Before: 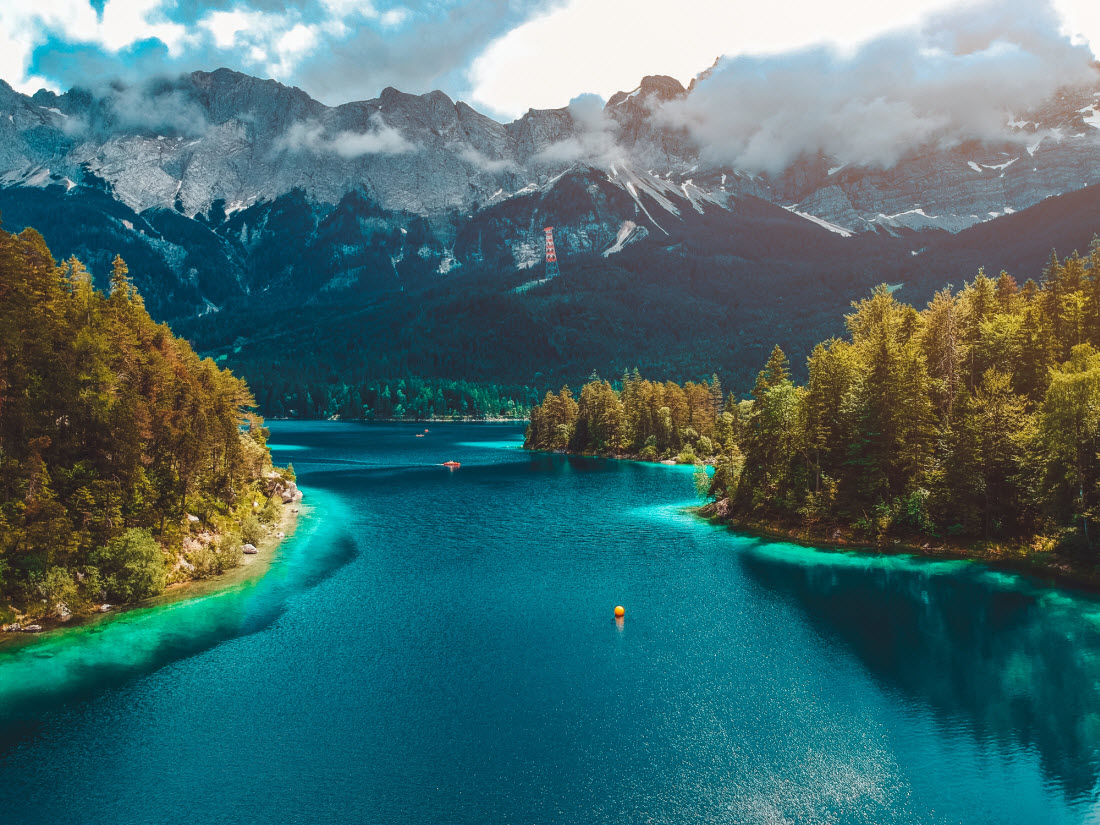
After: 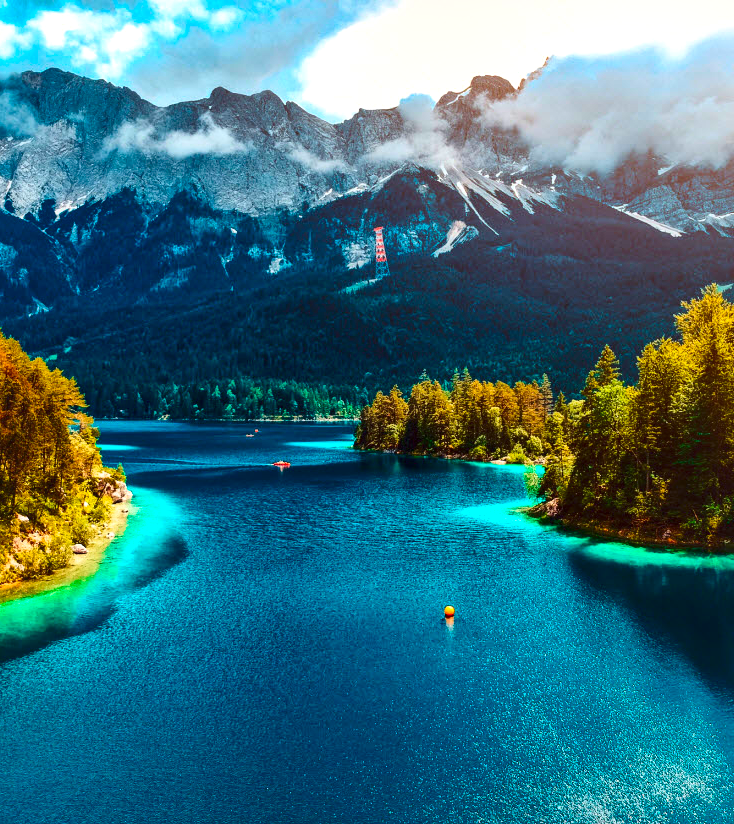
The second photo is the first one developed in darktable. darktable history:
crop and rotate: left 15.544%, right 17.696%
local contrast: mode bilateral grid, contrast 20, coarseness 51, detail 171%, midtone range 0.2
contrast brightness saturation: contrast 0.259, brightness 0.022, saturation 0.861
